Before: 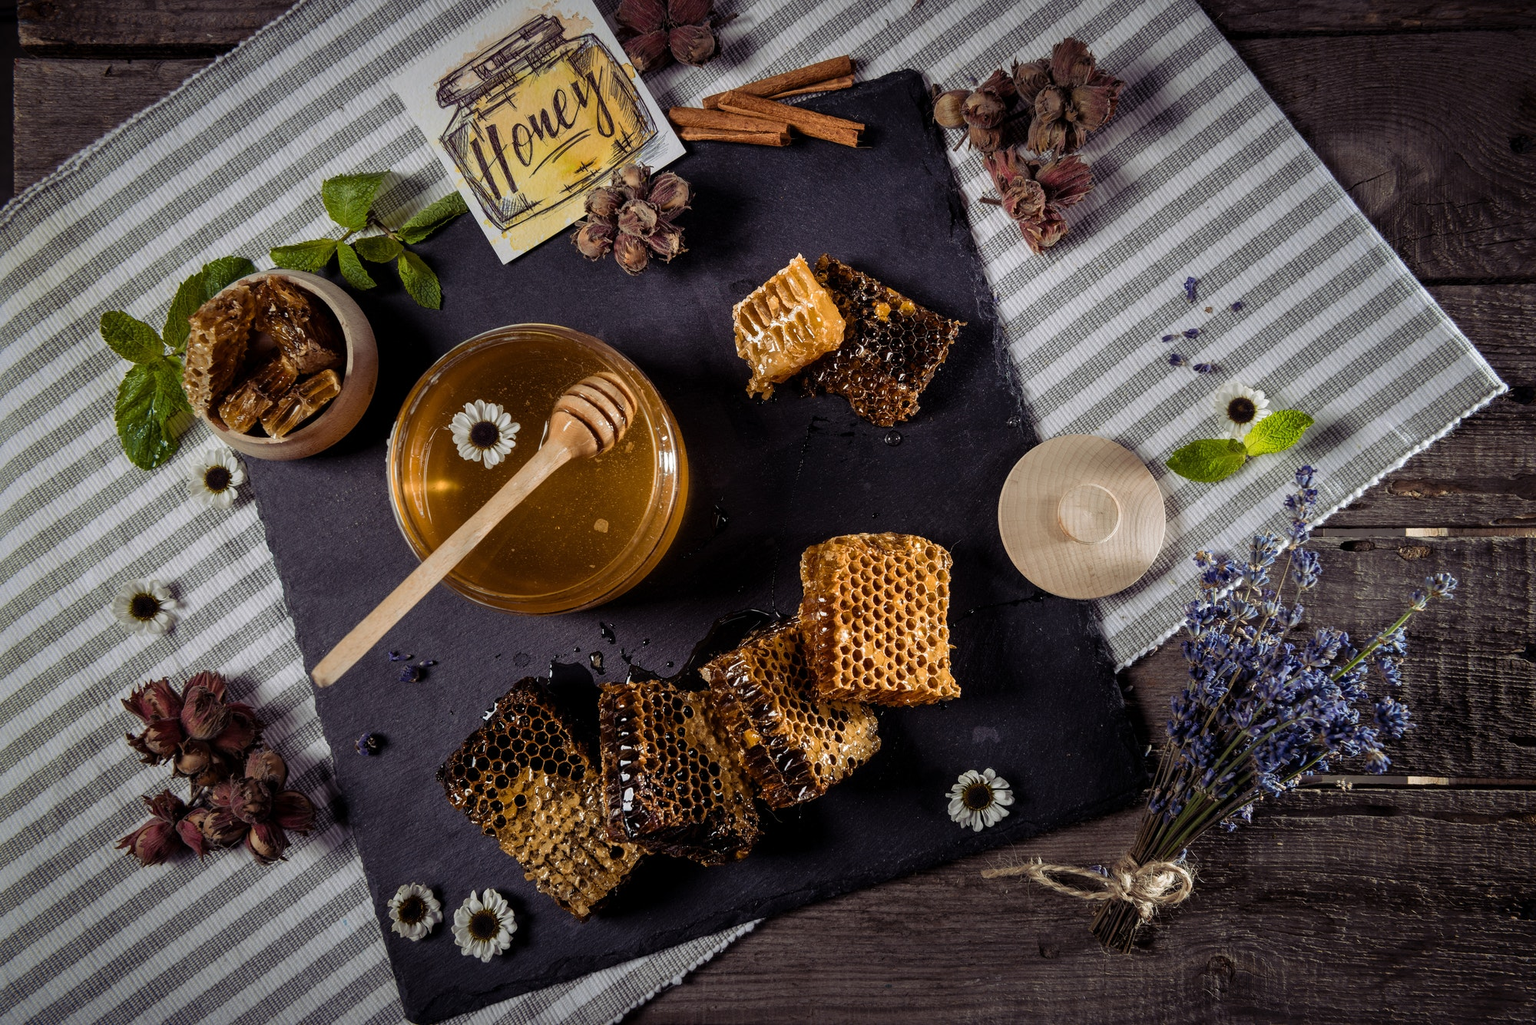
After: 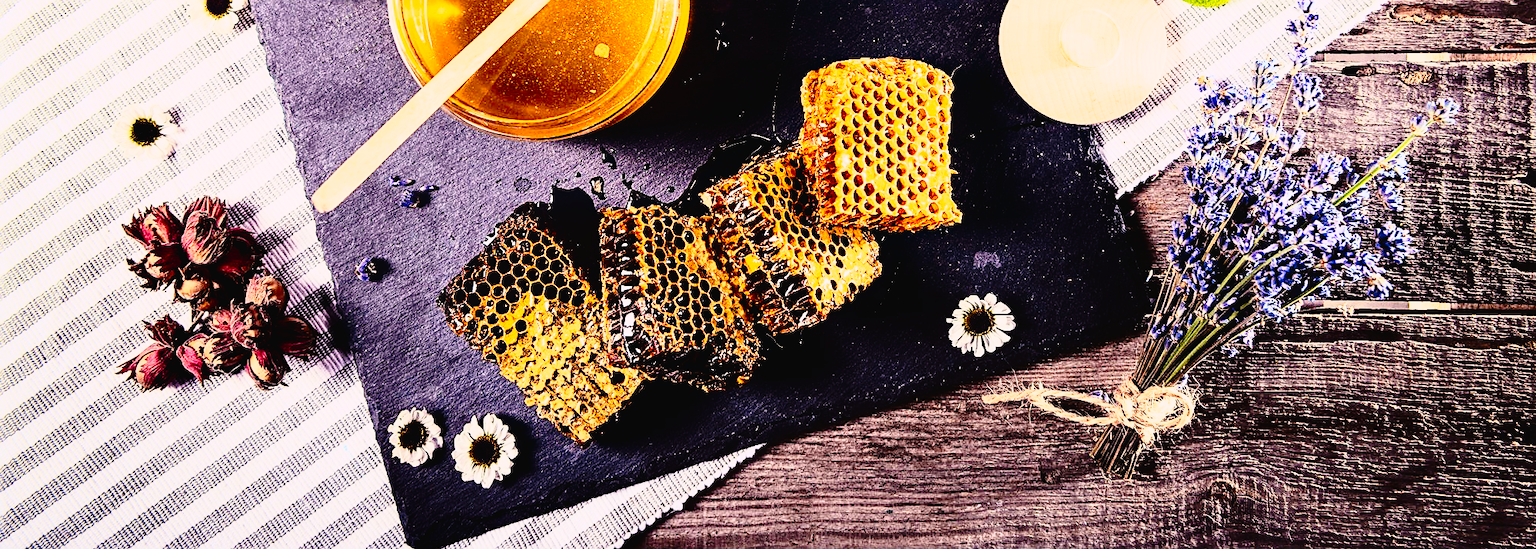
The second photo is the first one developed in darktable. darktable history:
crop and rotate: top 46.38%, right 0.079%
sharpen: on, module defaults
contrast brightness saturation: contrast 0.321, brightness -0.085, saturation 0.169
base curve: curves: ch0 [(0, 0) (0.012, 0.01) (0.073, 0.168) (0.31, 0.711) (0.645, 0.957) (1, 1)], fusion 1
tone curve: curves: ch0 [(0, 0.021) (0.049, 0.044) (0.152, 0.14) (0.328, 0.377) (0.473, 0.543) (0.641, 0.705) (0.85, 0.894) (1, 0.969)]; ch1 [(0, 0) (0.302, 0.331) (0.427, 0.433) (0.472, 0.47) (0.502, 0.503) (0.527, 0.521) (0.564, 0.58) (0.614, 0.626) (0.677, 0.701) (0.859, 0.885) (1, 1)]; ch2 [(0, 0) (0.33, 0.301) (0.447, 0.44) (0.487, 0.496) (0.502, 0.516) (0.535, 0.563) (0.565, 0.593) (0.618, 0.628) (1, 1)], preserve colors none
exposure: black level correction 0, exposure 0.589 EV, compensate exposure bias true, compensate highlight preservation false
color correction: highlights a* 3.4, highlights b* 1.91, saturation 1.22
